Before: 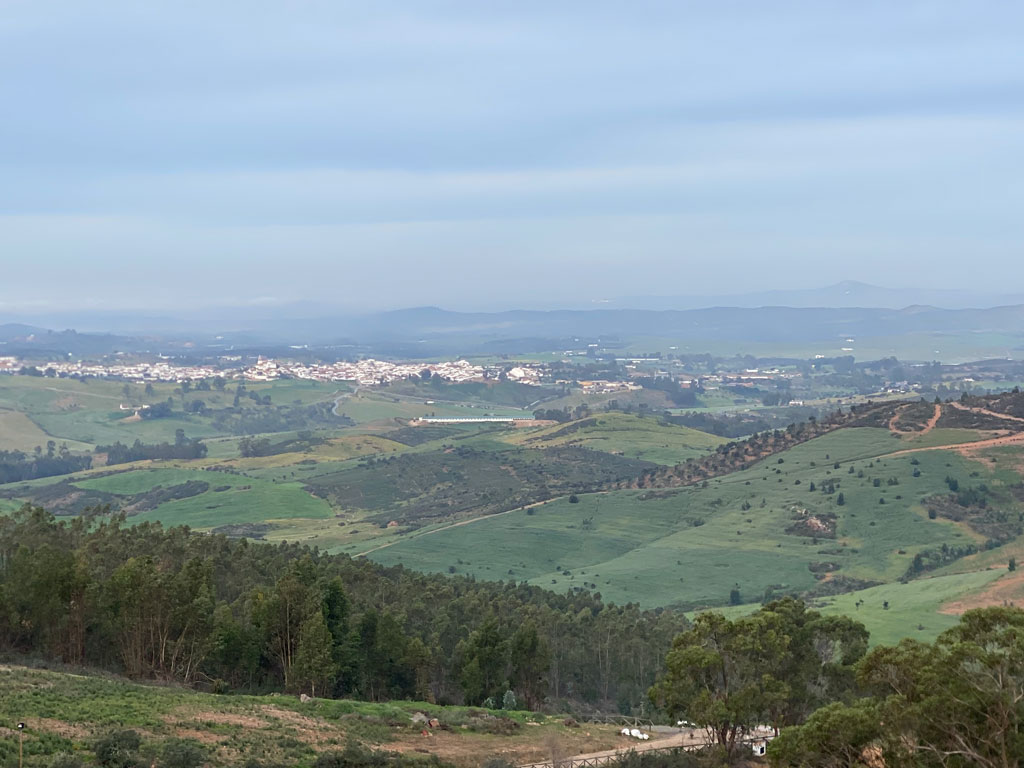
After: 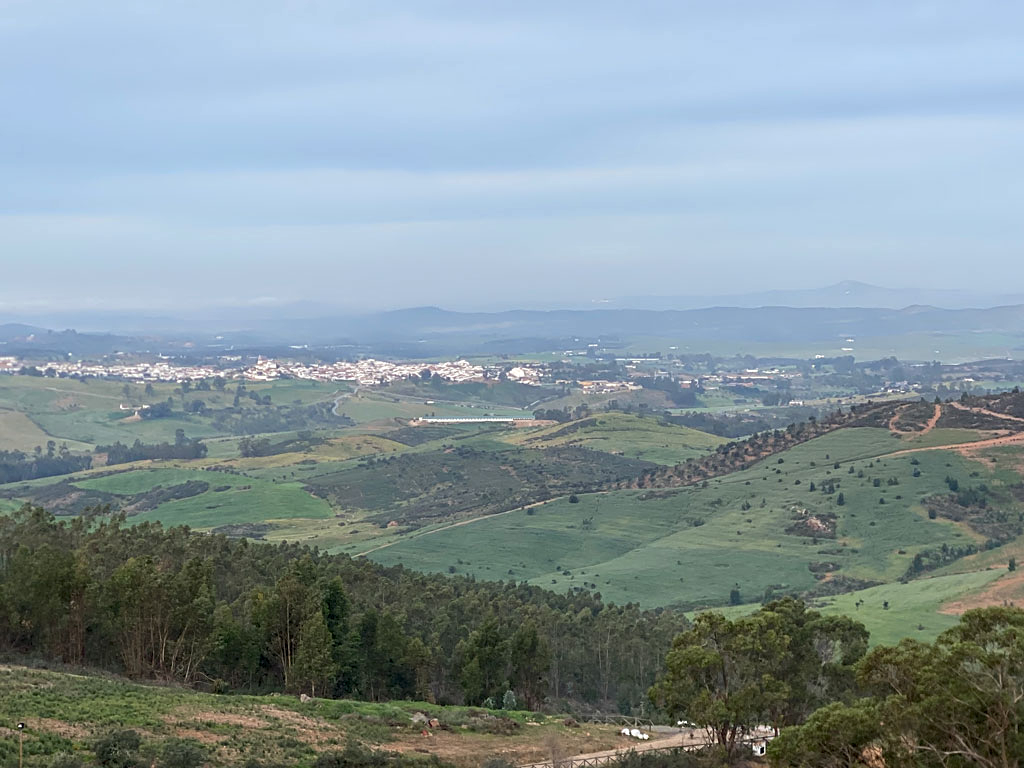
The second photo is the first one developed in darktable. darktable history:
local contrast: highlights 100%, shadows 100%, detail 120%, midtone range 0.2
sharpen: amount 0.2
